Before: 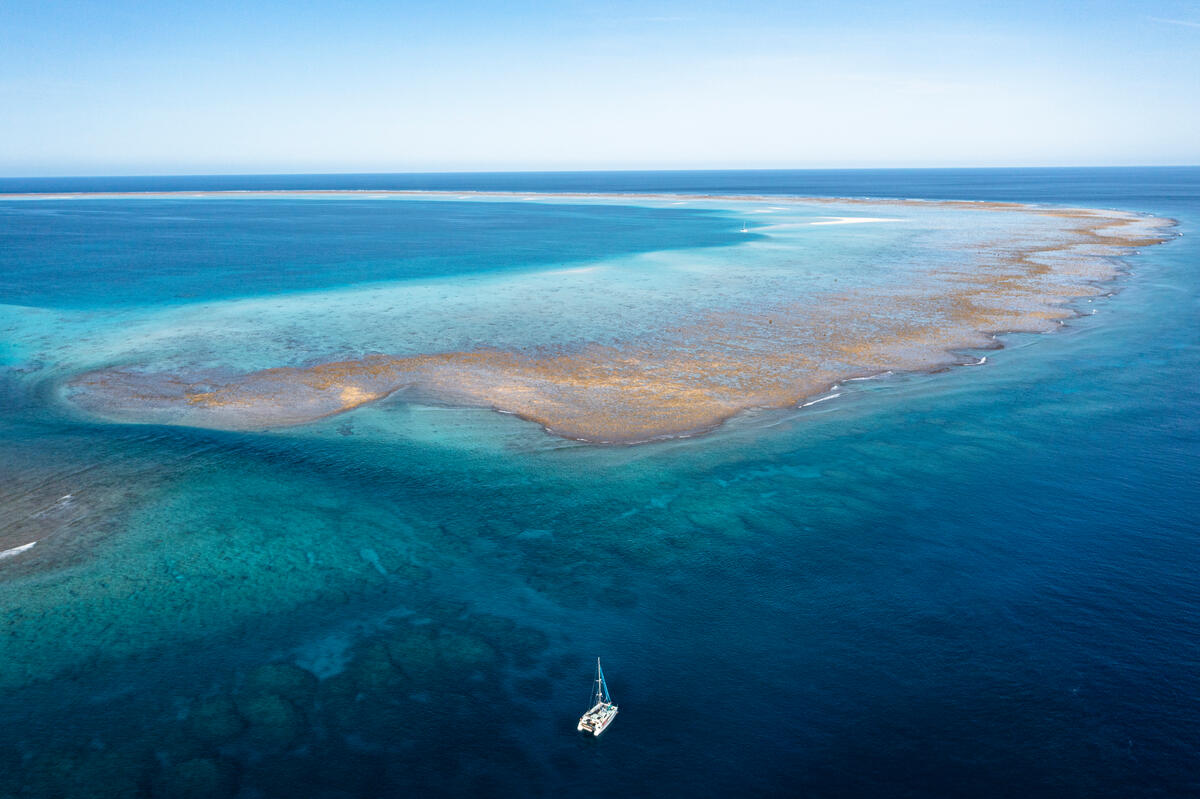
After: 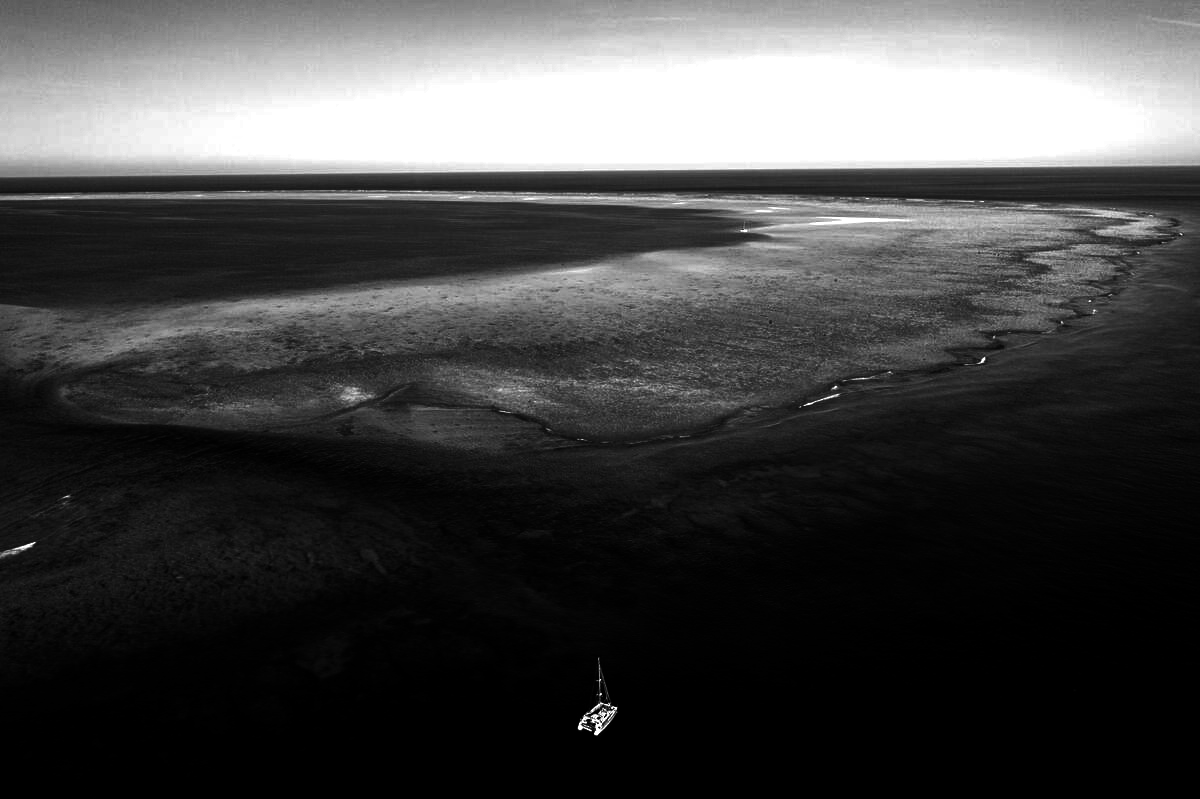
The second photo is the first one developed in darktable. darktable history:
exposure: black level correction 0.001, exposure -0.2 EV, compensate highlight preservation false
contrast brightness saturation: contrast 0.02, brightness -1, saturation -1
color balance rgb: linear chroma grading › global chroma 9%, perceptual saturation grading › global saturation 36%, perceptual saturation grading › shadows 35%, perceptual brilliance grading › global brilliance 15%, perceptual brilliance grading › shadows -35%, global vibrance 15%
